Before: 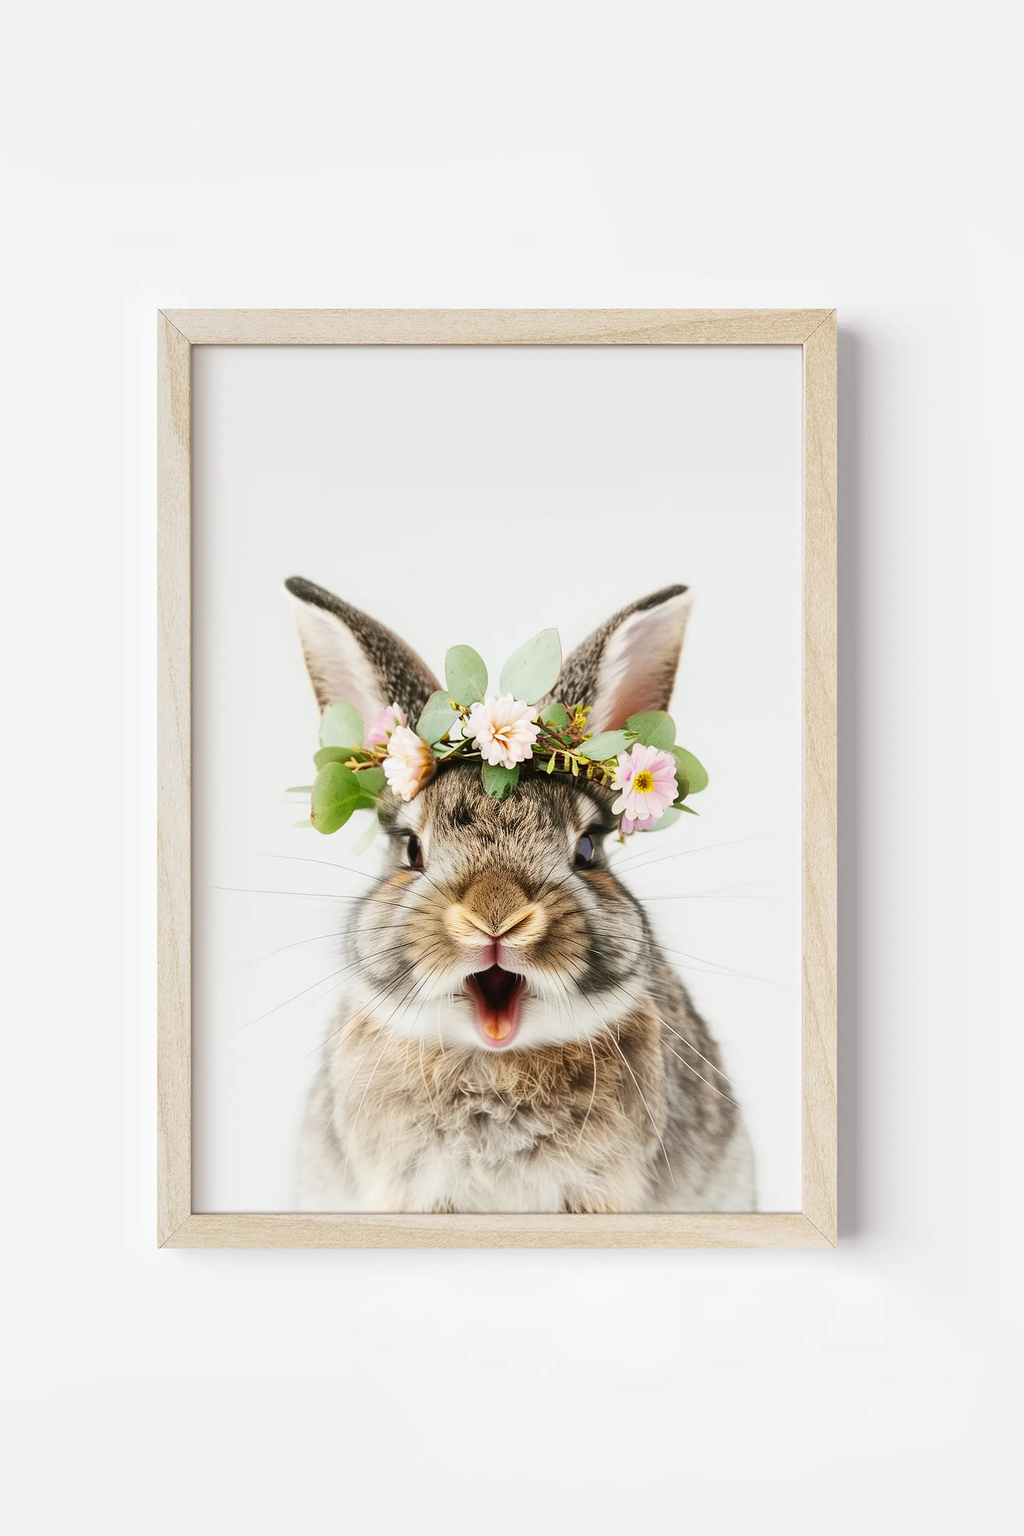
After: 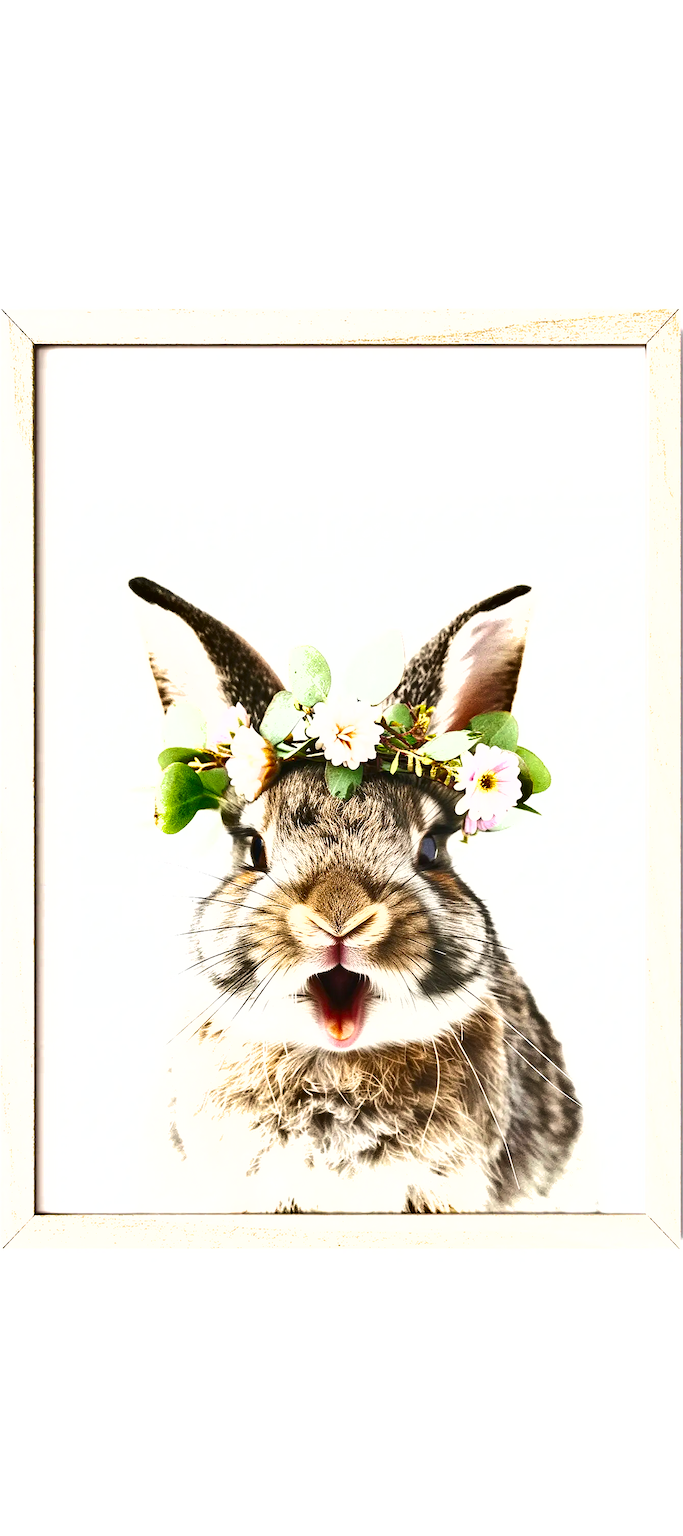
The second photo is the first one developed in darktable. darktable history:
exposure: exposure 0.913 EV, compensate highlight preservation false
shadows and highlights: radius 101.59, shadows 50.8, highlights -64.3, soften with gaussian
crop and rotate: left 15.347%, right 17.911%
